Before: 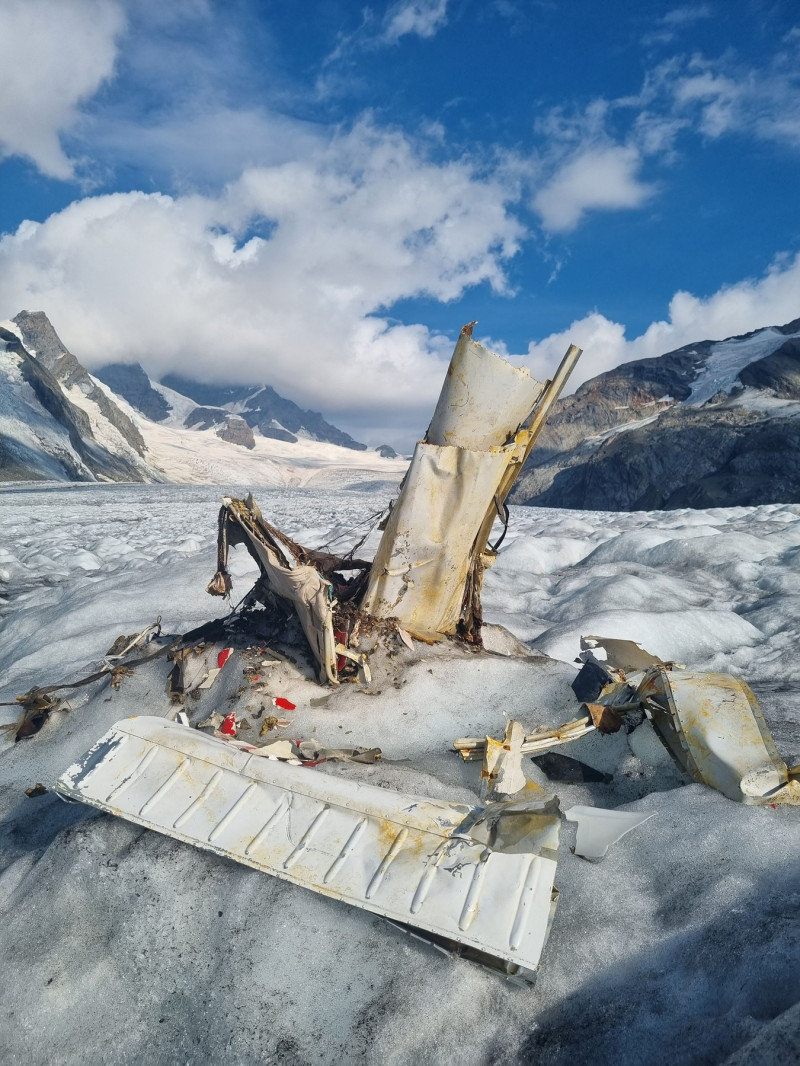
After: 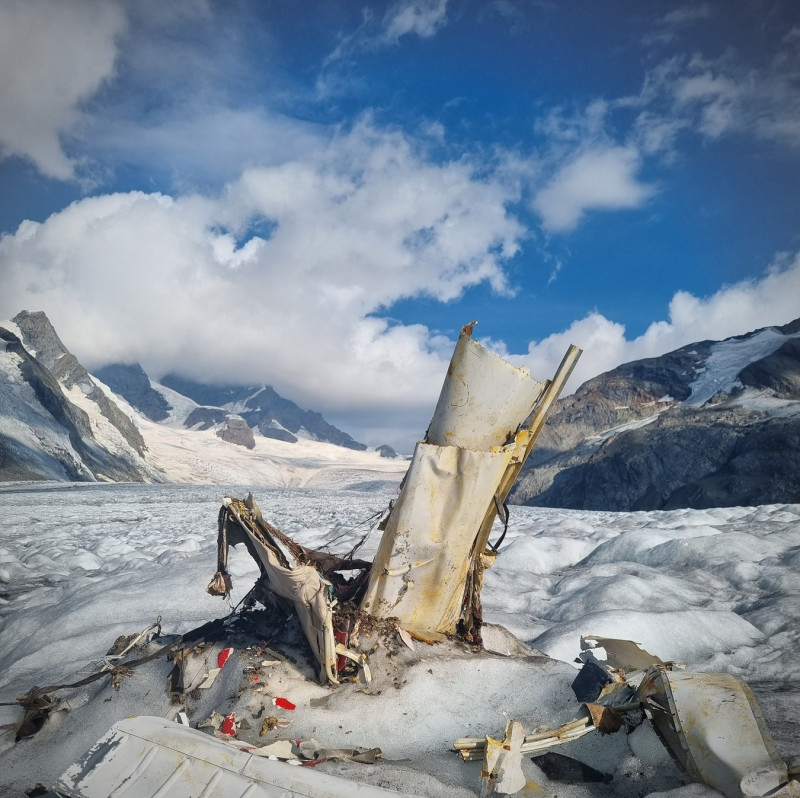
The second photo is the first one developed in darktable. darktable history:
crop: bottom 24.967%
vignetting: automatic ratio true
